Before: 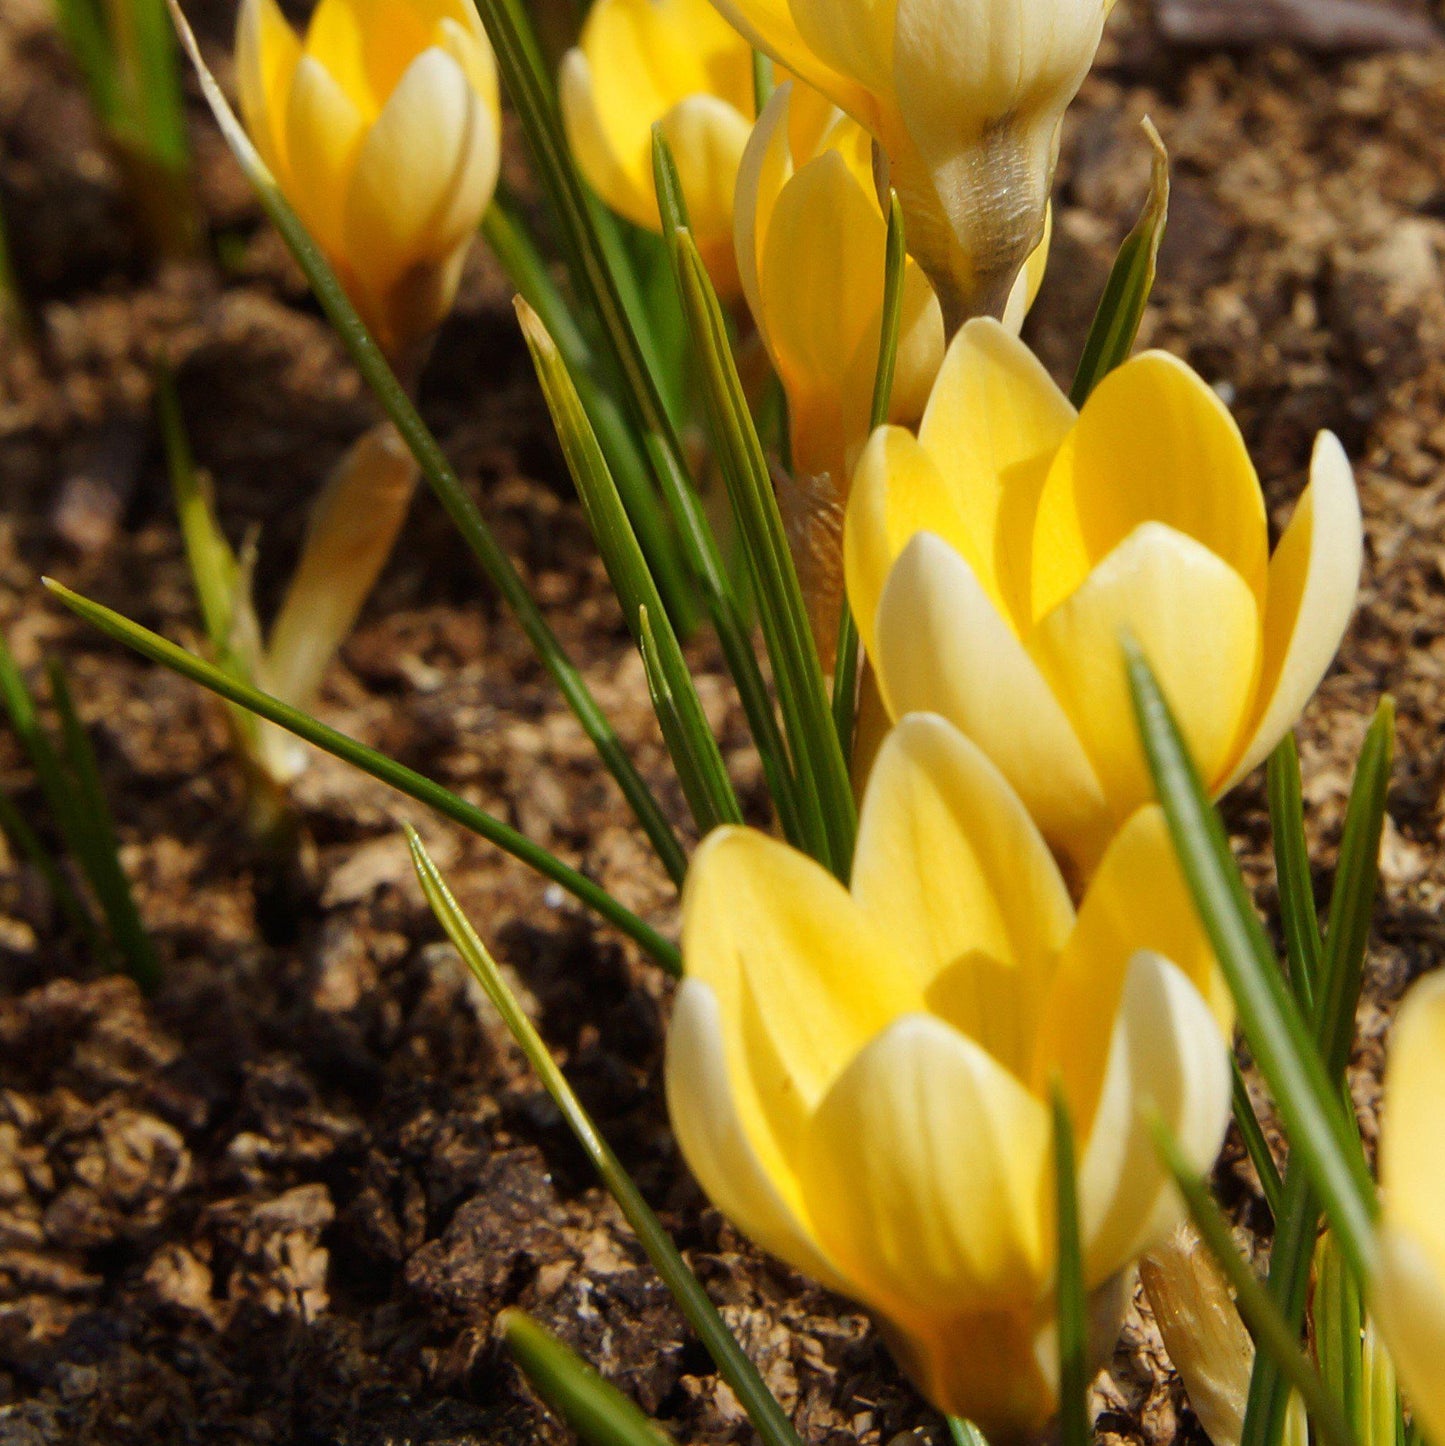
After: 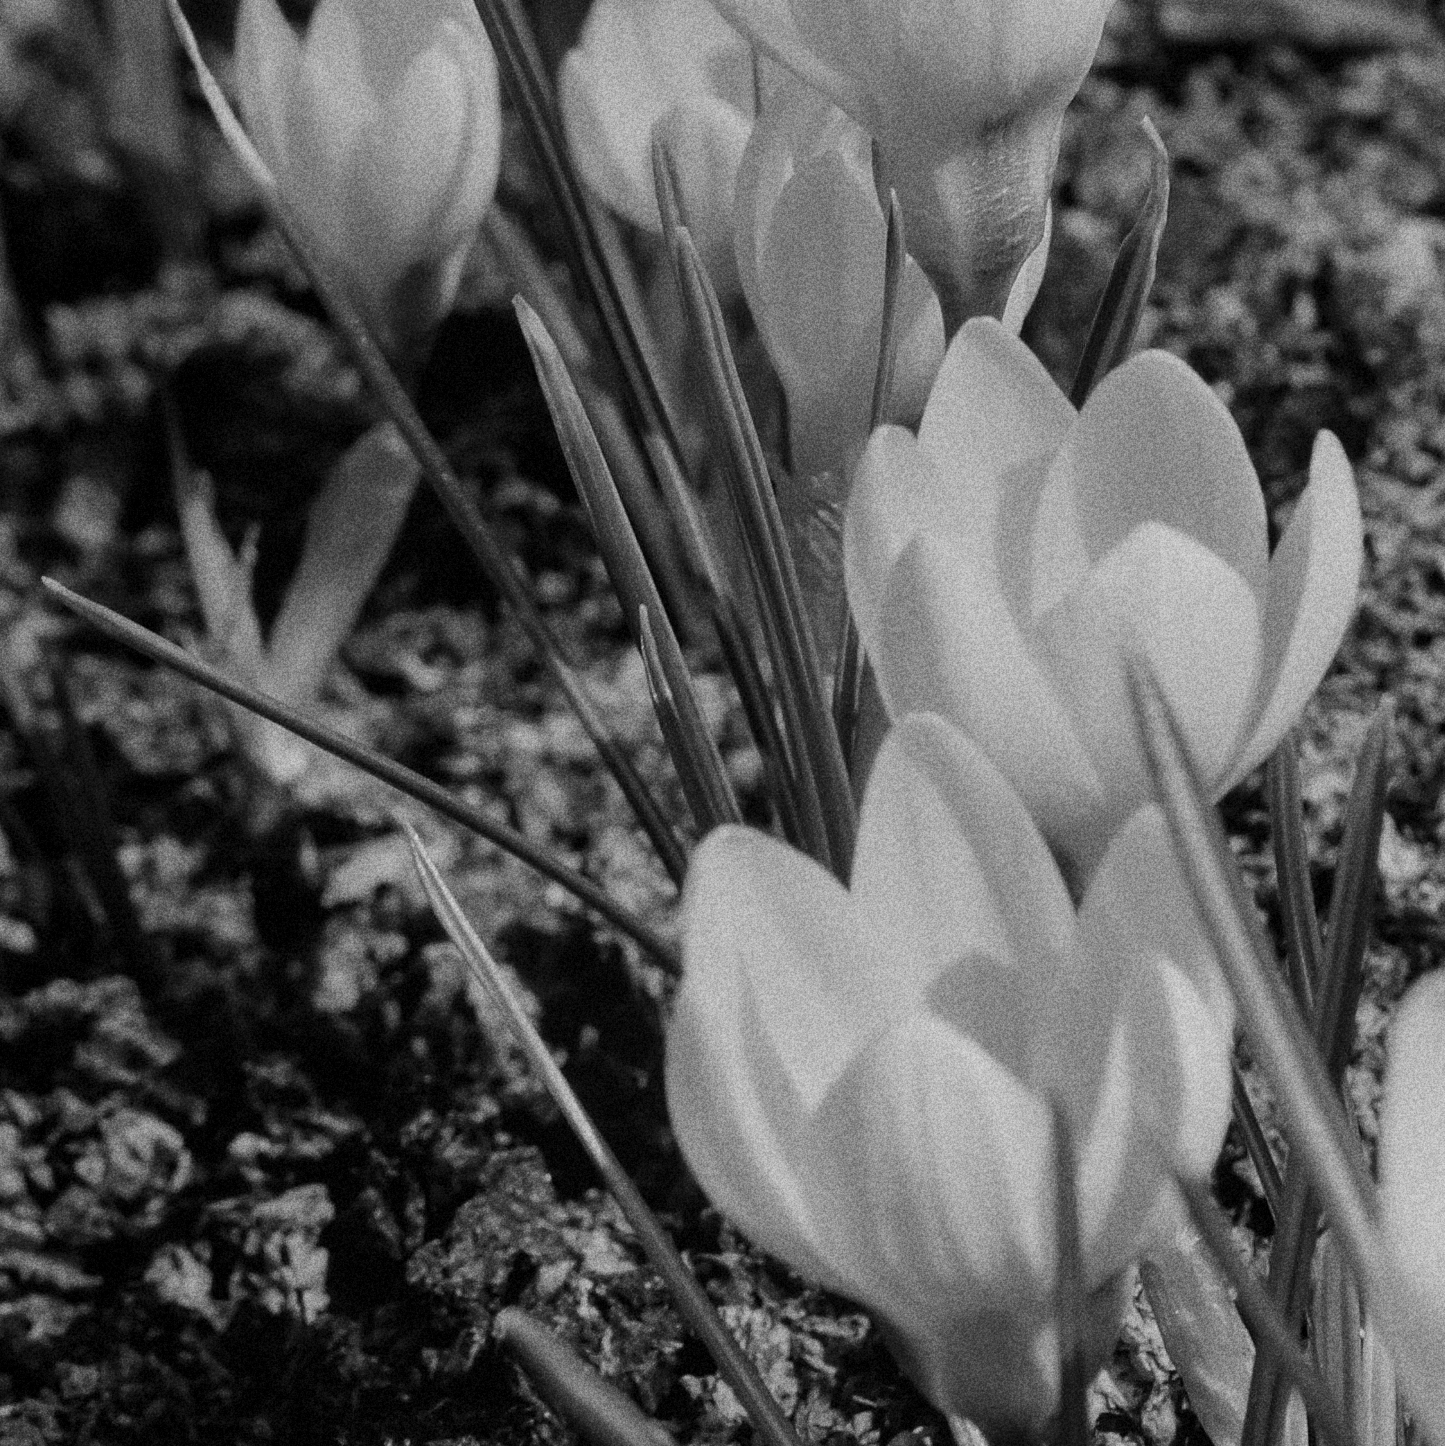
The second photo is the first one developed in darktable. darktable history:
color correction: highlights a* 10.44, highlights b* 30.04, shadows a* 2.73, shadows b* 17.51, saturation 1.72
monochrome: a 32, b 64, size 2.3
local contrast: detail 110%
filmic rgb: black relative exposure -7.65 EV, white relative exposure 4.56 EV, hardness 3.61, color science v6 (2022)
grain: coarseness 14.49 ISO, strength 48.04%, mid-tones bias 35%
graduated density: density 0.38 EV, hardness 21%, rotation -6.11°, saturation 32%
